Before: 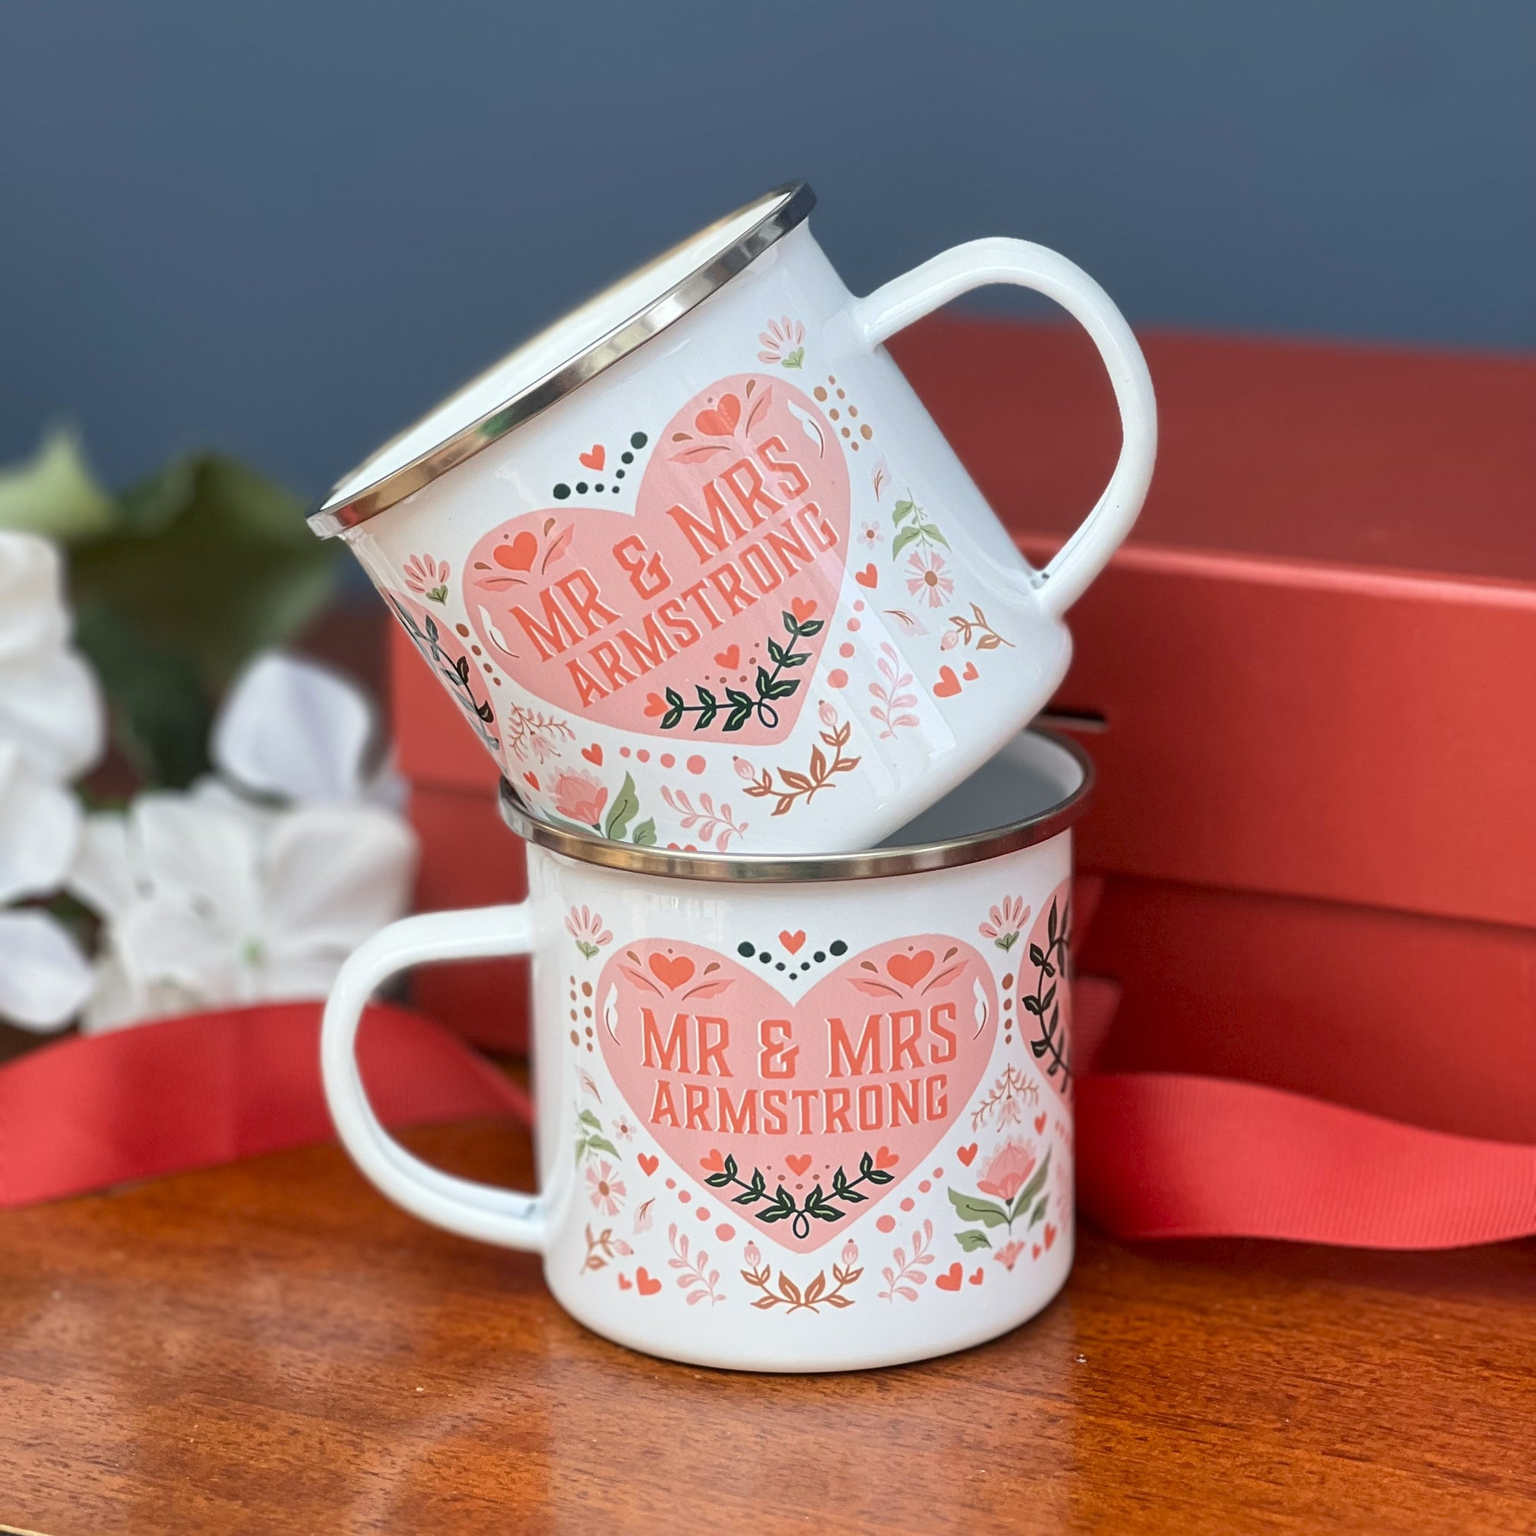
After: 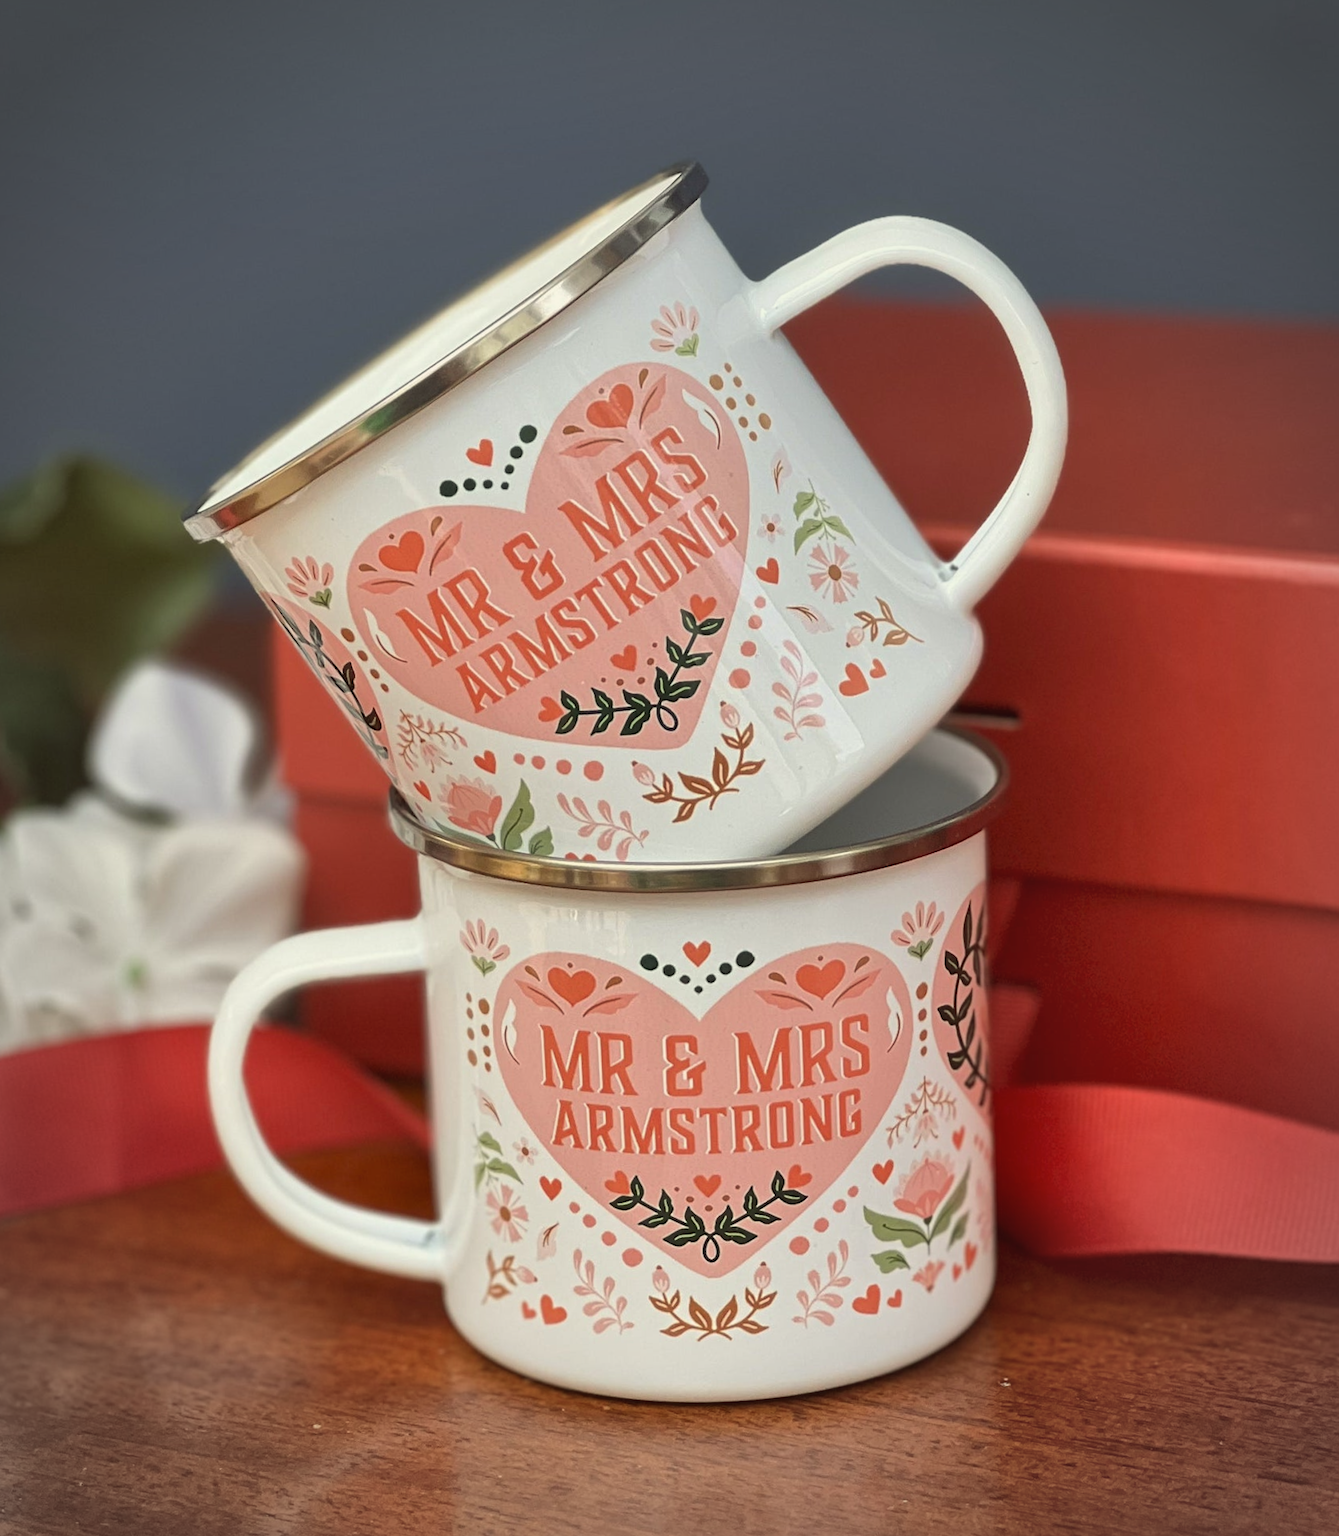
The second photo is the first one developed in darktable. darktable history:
color balance: lift [1.005, 1.002, 0.998, 0.998], gamma [1, 1.021, 1.02, 0.979], gain [0.923, 1.066, 1.056, 0.934]
crop: left 8.026%, right 7.374%
rotate and perspective: rotation -1°, crop left 0.011, crop right 0.989, crop top 0.025, crop bottom 0.975
vignetting: fall-off start 71.74%
shadows and highlights: low approximation 0.01, soften with gaussian
